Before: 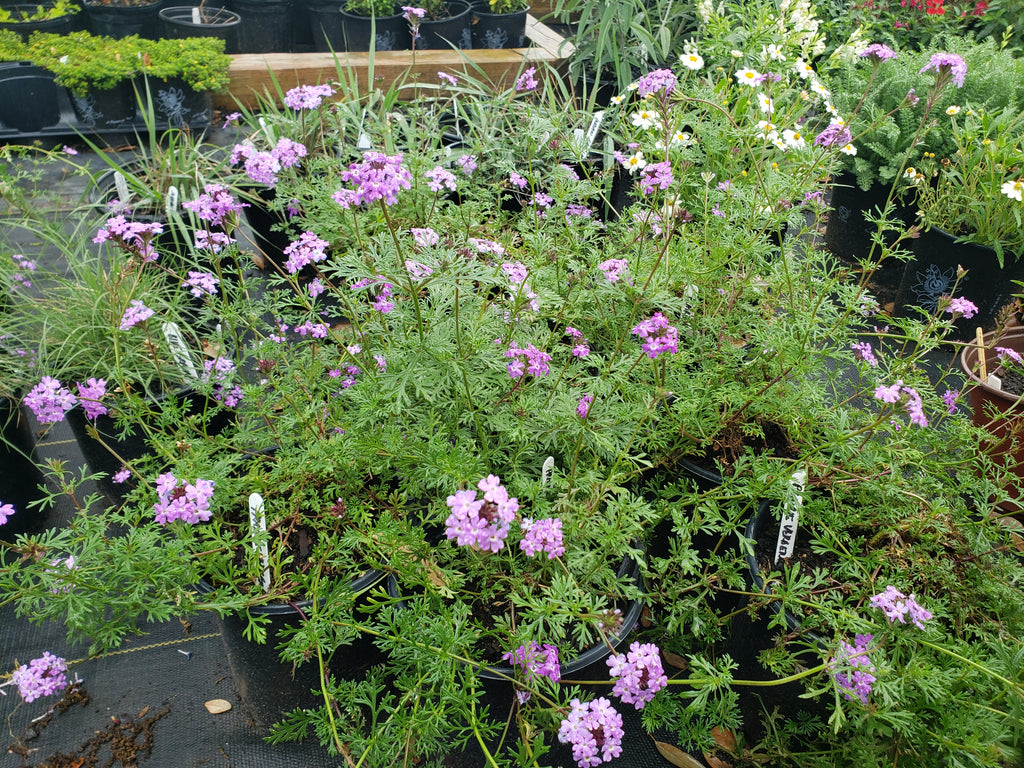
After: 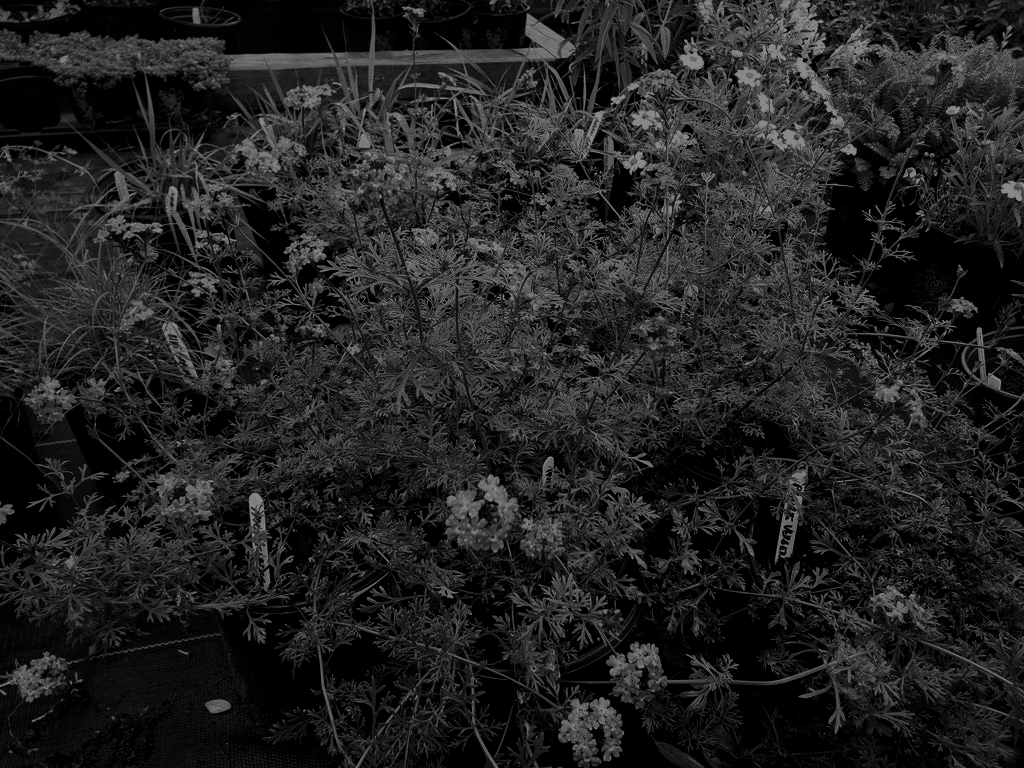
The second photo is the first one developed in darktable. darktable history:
filmic rgb: black relative exposure -7.15 EV, white relative exposure 5.36 EV, hardness 3.02, color science v6 (2022)
contrast brightness saturation: contrast 0.02, brightness -1, saturation -1
